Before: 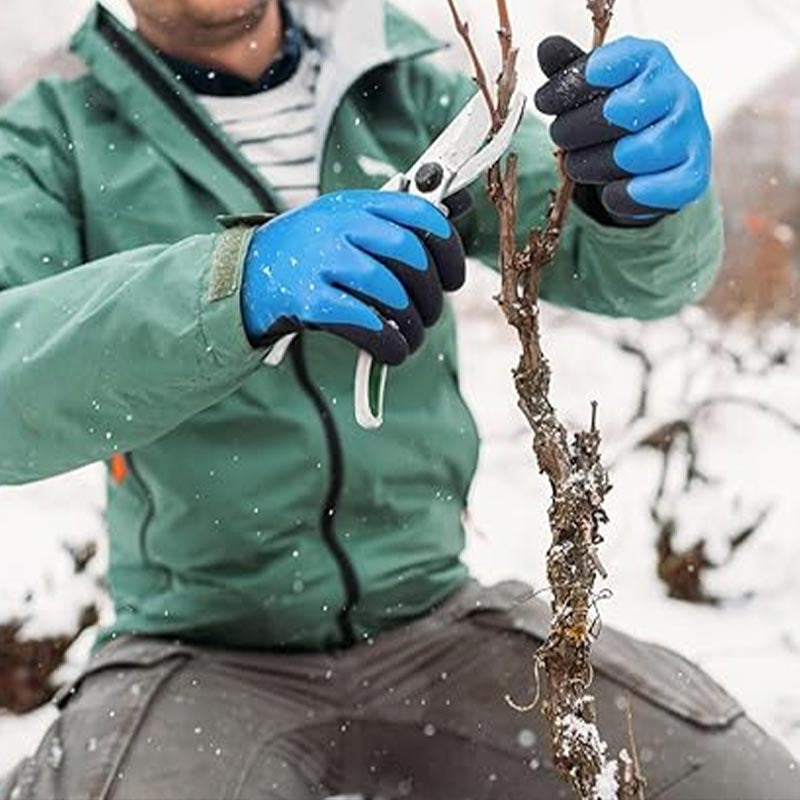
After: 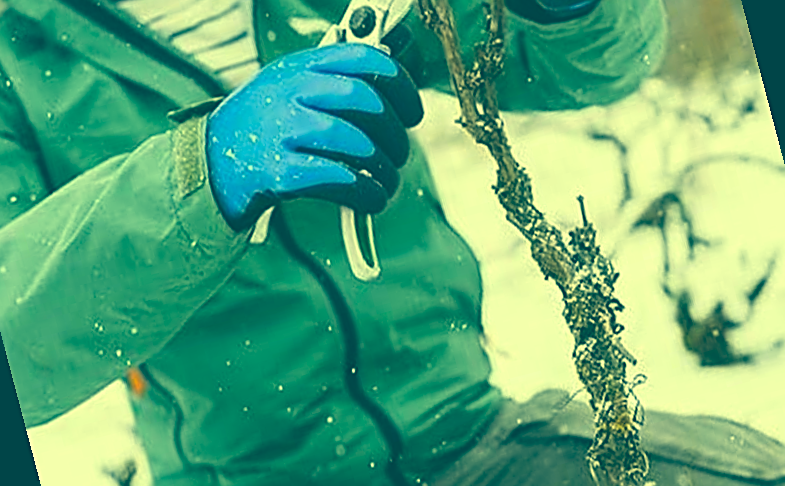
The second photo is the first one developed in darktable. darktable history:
sharpen: on, module defaults
rotate and perspective: rotation -14.8°, crop left 0.1, crop right 0.903, crop top 0.25, crop bottom 0.748
exposure: black level correction -0.041, exposure 0.064 EV, compensate highlight preservation false
color correction: highlights a* -15.58, highlights b* 40, shadows a* -40, shadows b* -26.18
